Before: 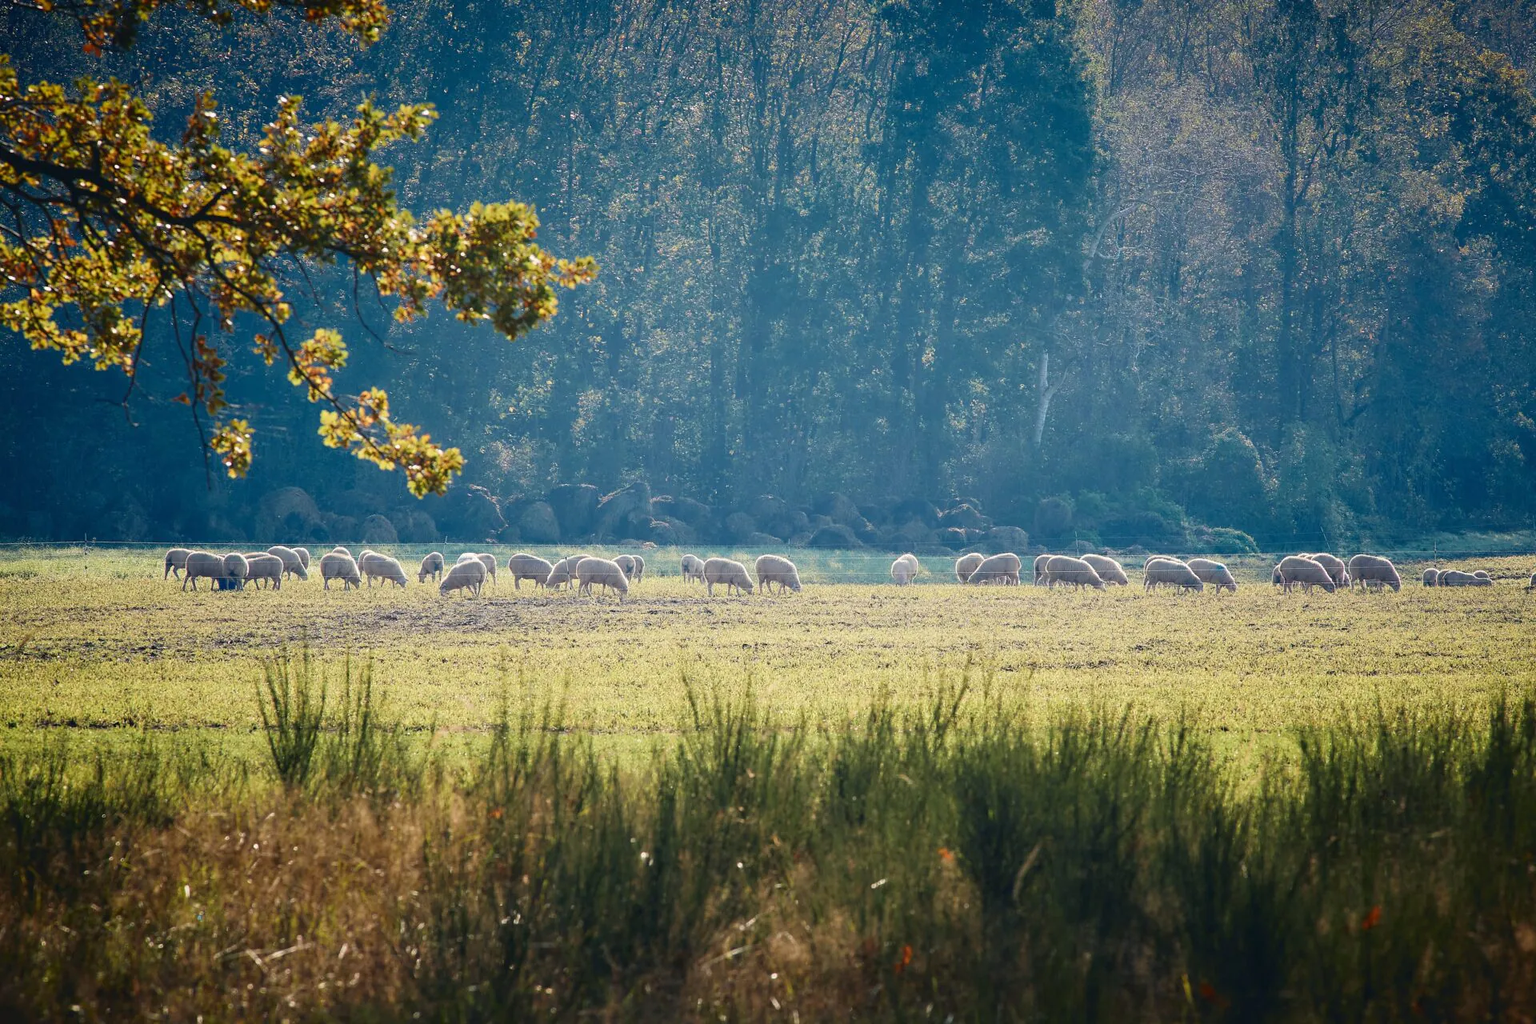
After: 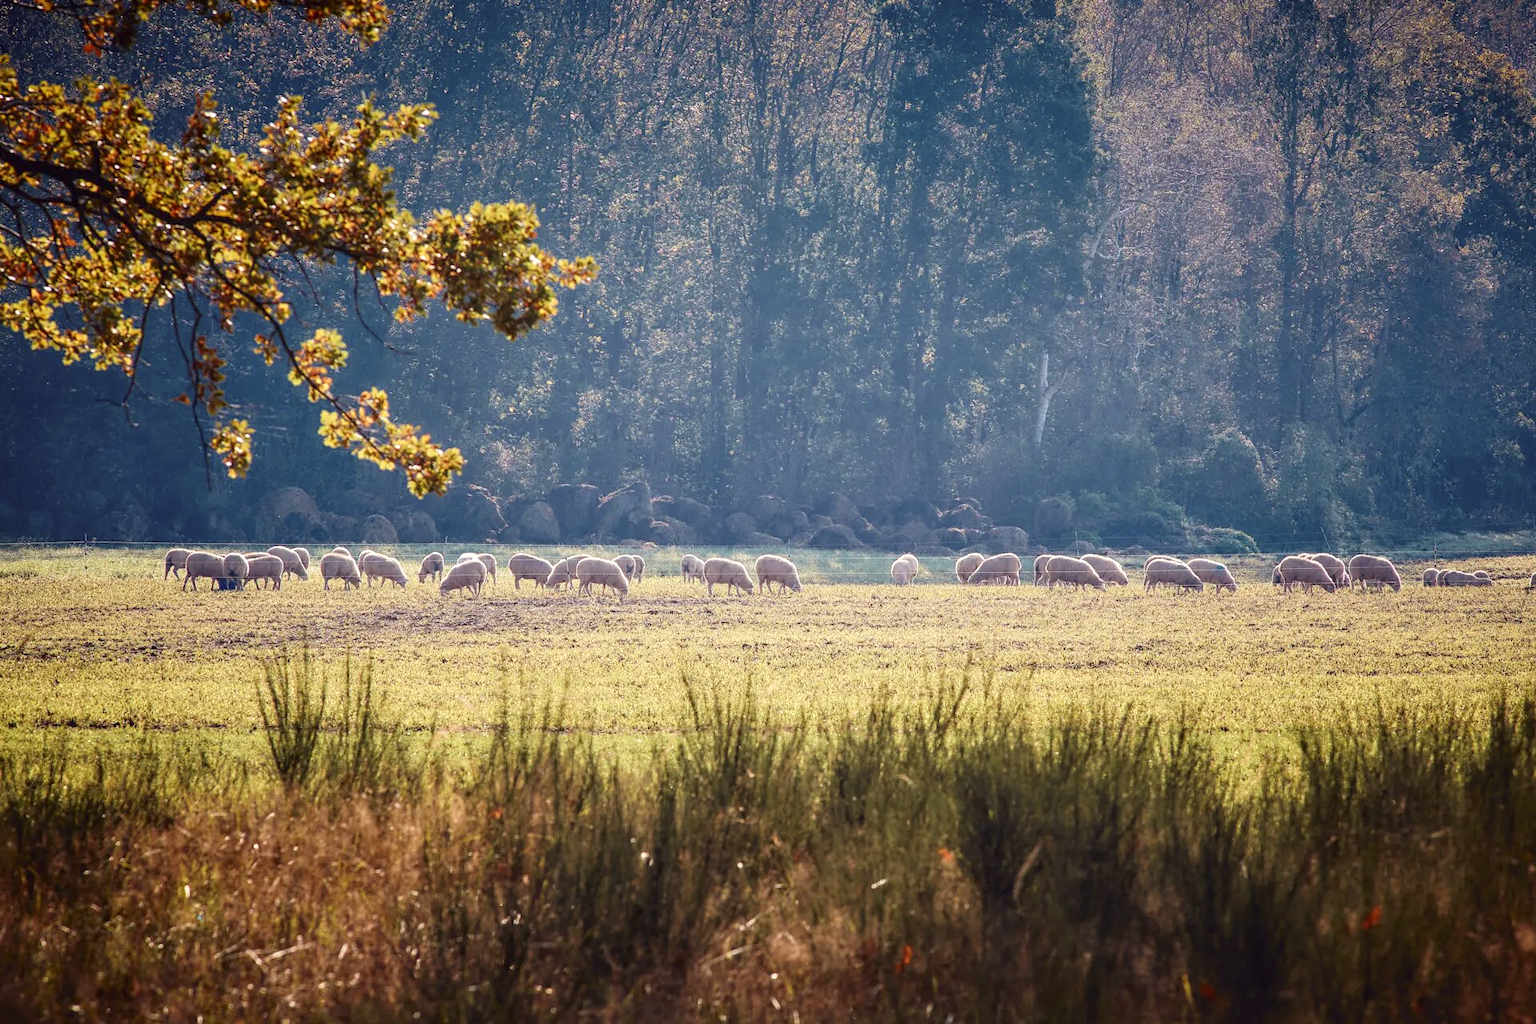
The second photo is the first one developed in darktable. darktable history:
rgb levels: mode RGB, independent channels, levels [[0, 0.474, 1], [0, 0.5, 1], [0, 0.5, 1]]
local contrast: detail 130%
